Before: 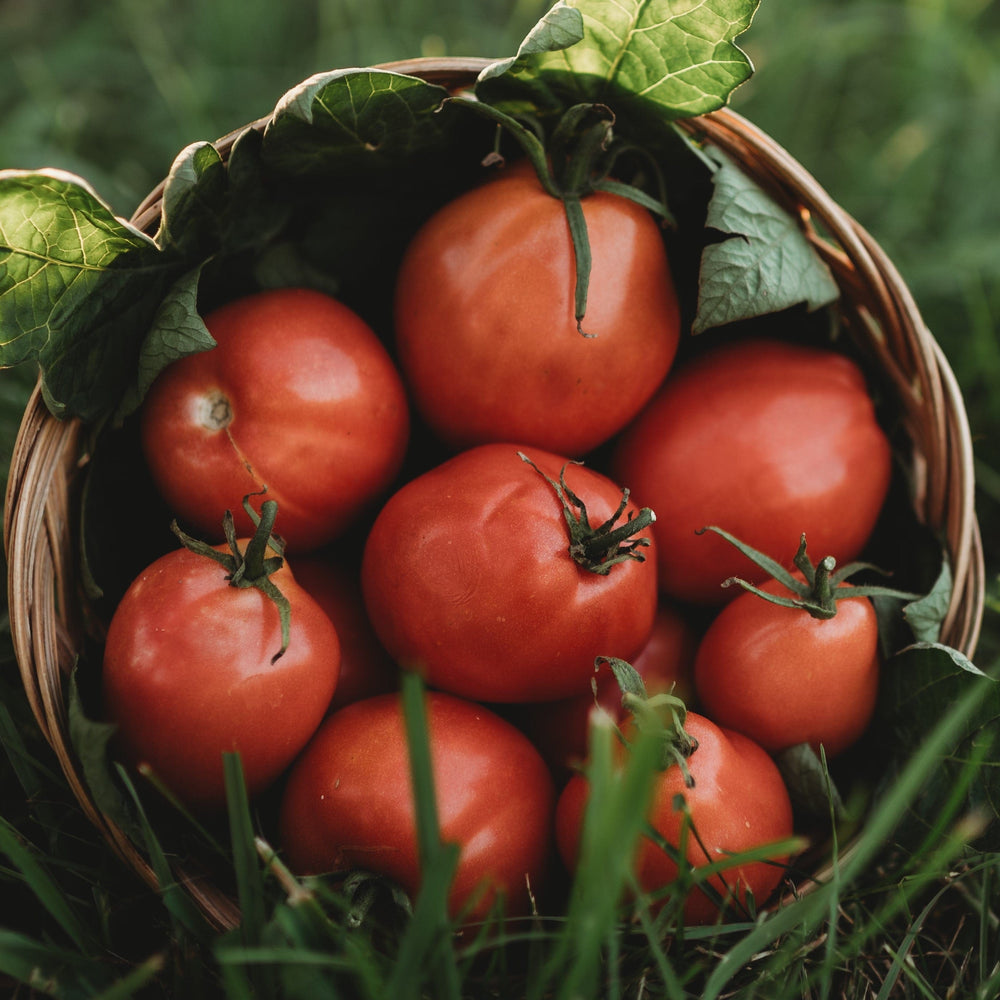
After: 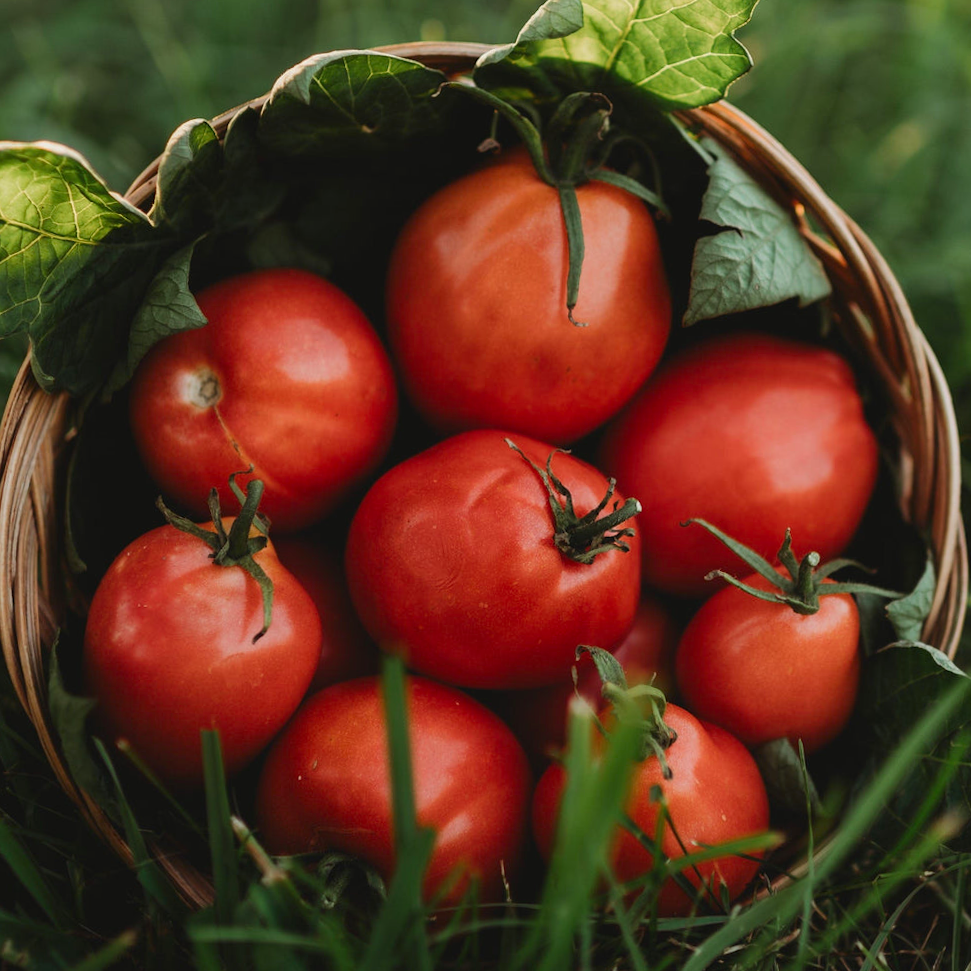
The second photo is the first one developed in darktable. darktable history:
tone equalizer: on, module defaults
shadows and highlights: shadows -20, white point adjustment -2, highlights -35
crop and rotate: angle -1.69°
white balance: emerald 1
contrast brightness saturation: contrast 0.04, saturation 0.16
